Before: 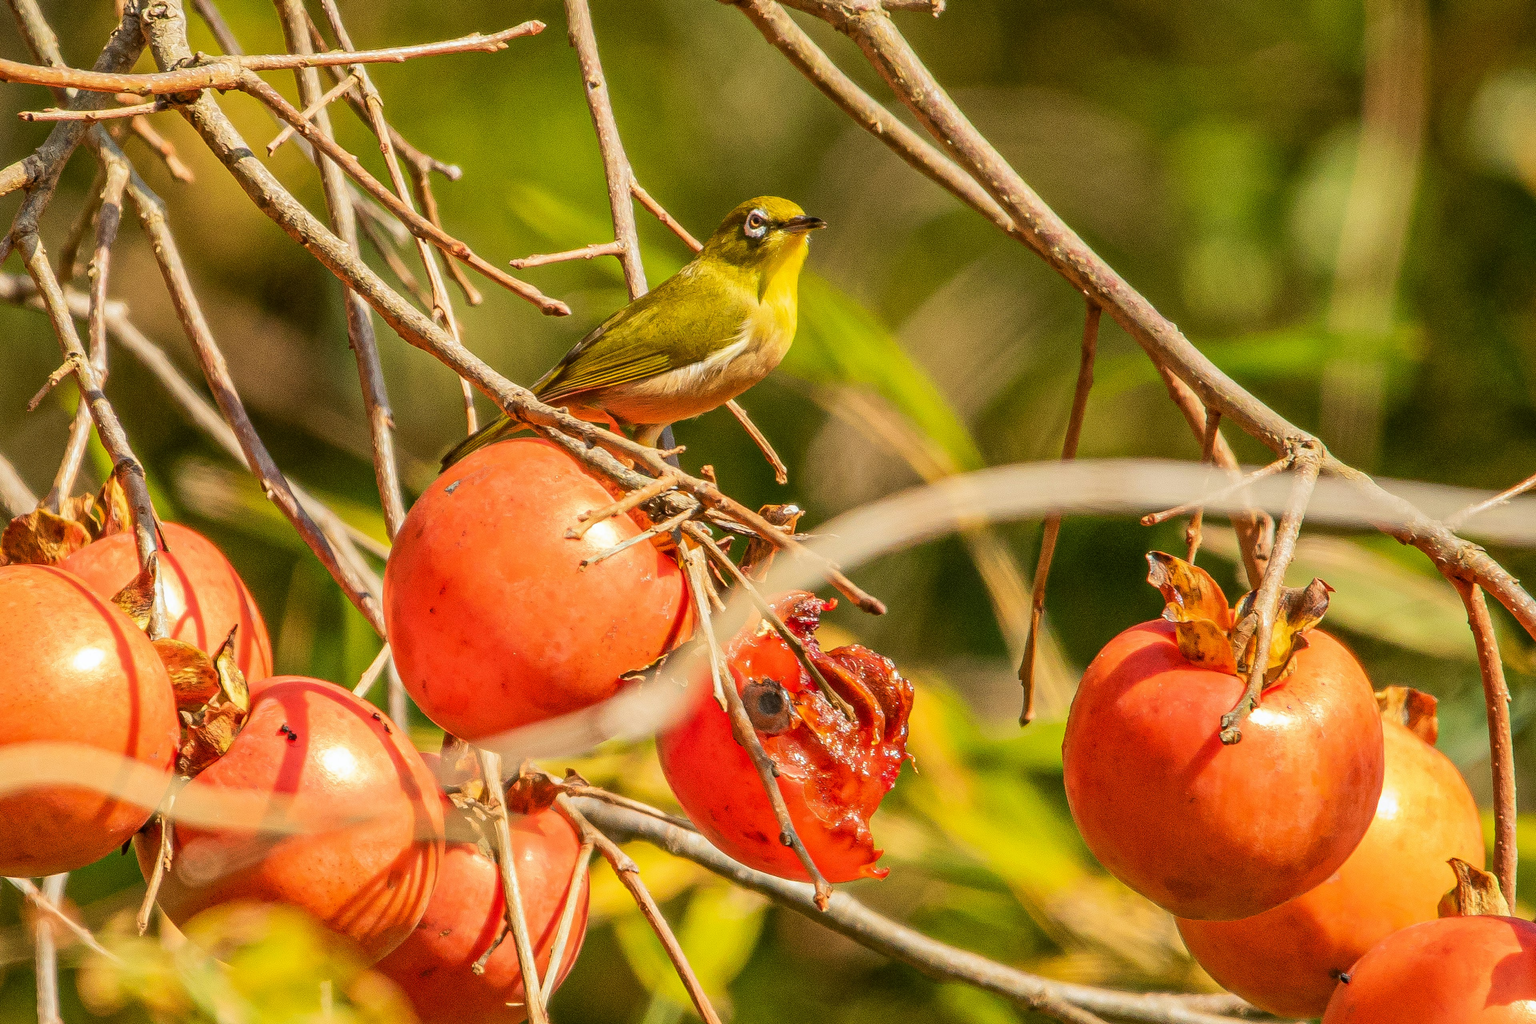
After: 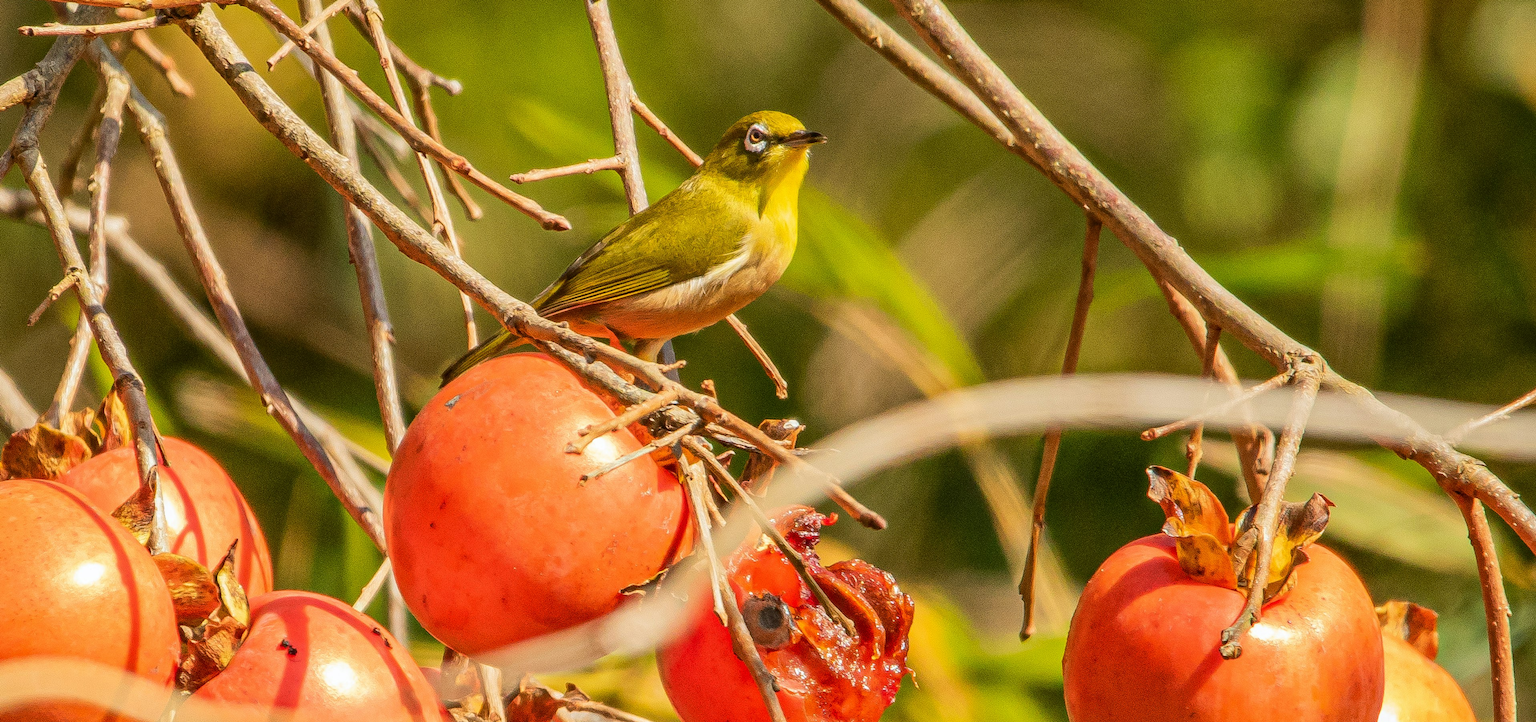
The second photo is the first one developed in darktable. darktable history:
crop and rotate: top 8.38%, bottom 21.011%
